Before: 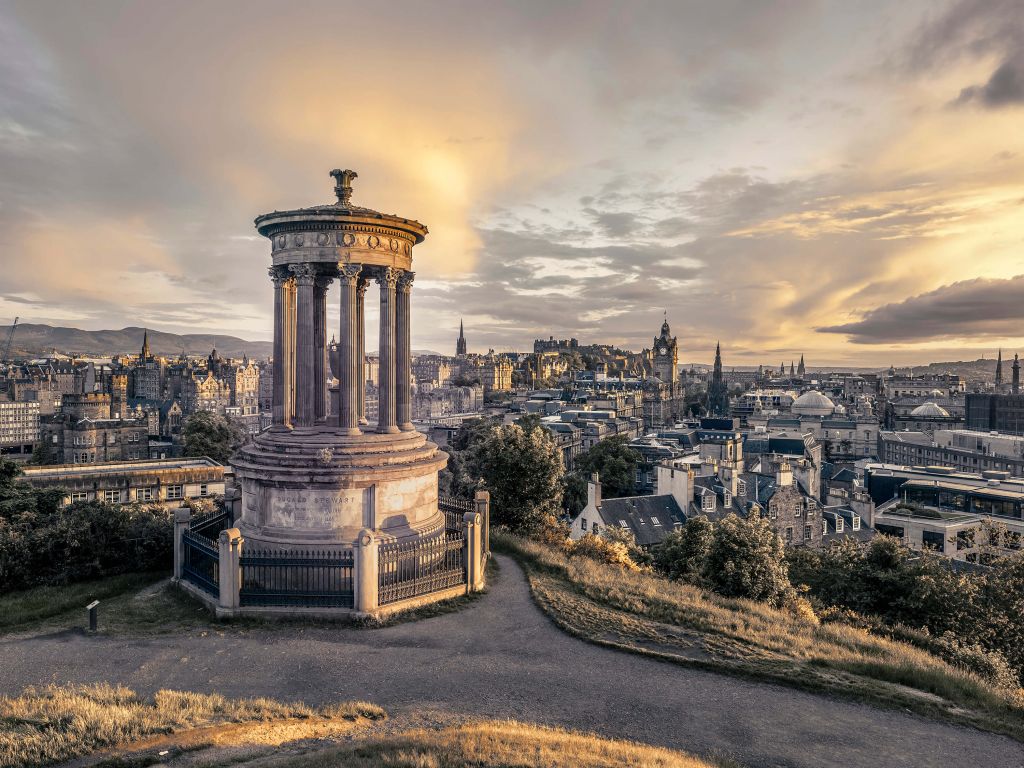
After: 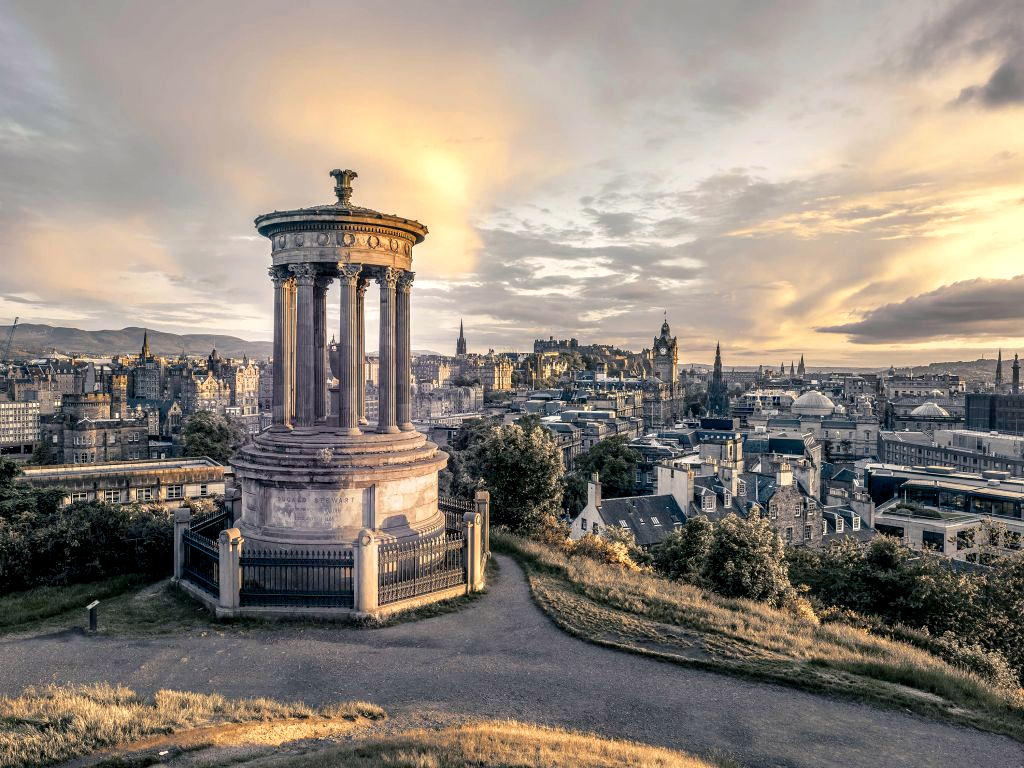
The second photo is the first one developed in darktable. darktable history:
color balance rgb: power › chroma 0.523%, power › hue 214.84°, global offset › luminance -0.505%, perceptual saturation grading › global saturation -3.738%, perceptual saturation grading › shadows -2.037%, global vibrance 5.589%
exposure: exposure 0.291 EV, compensate exposure bias true, compensate highlight preservation false
